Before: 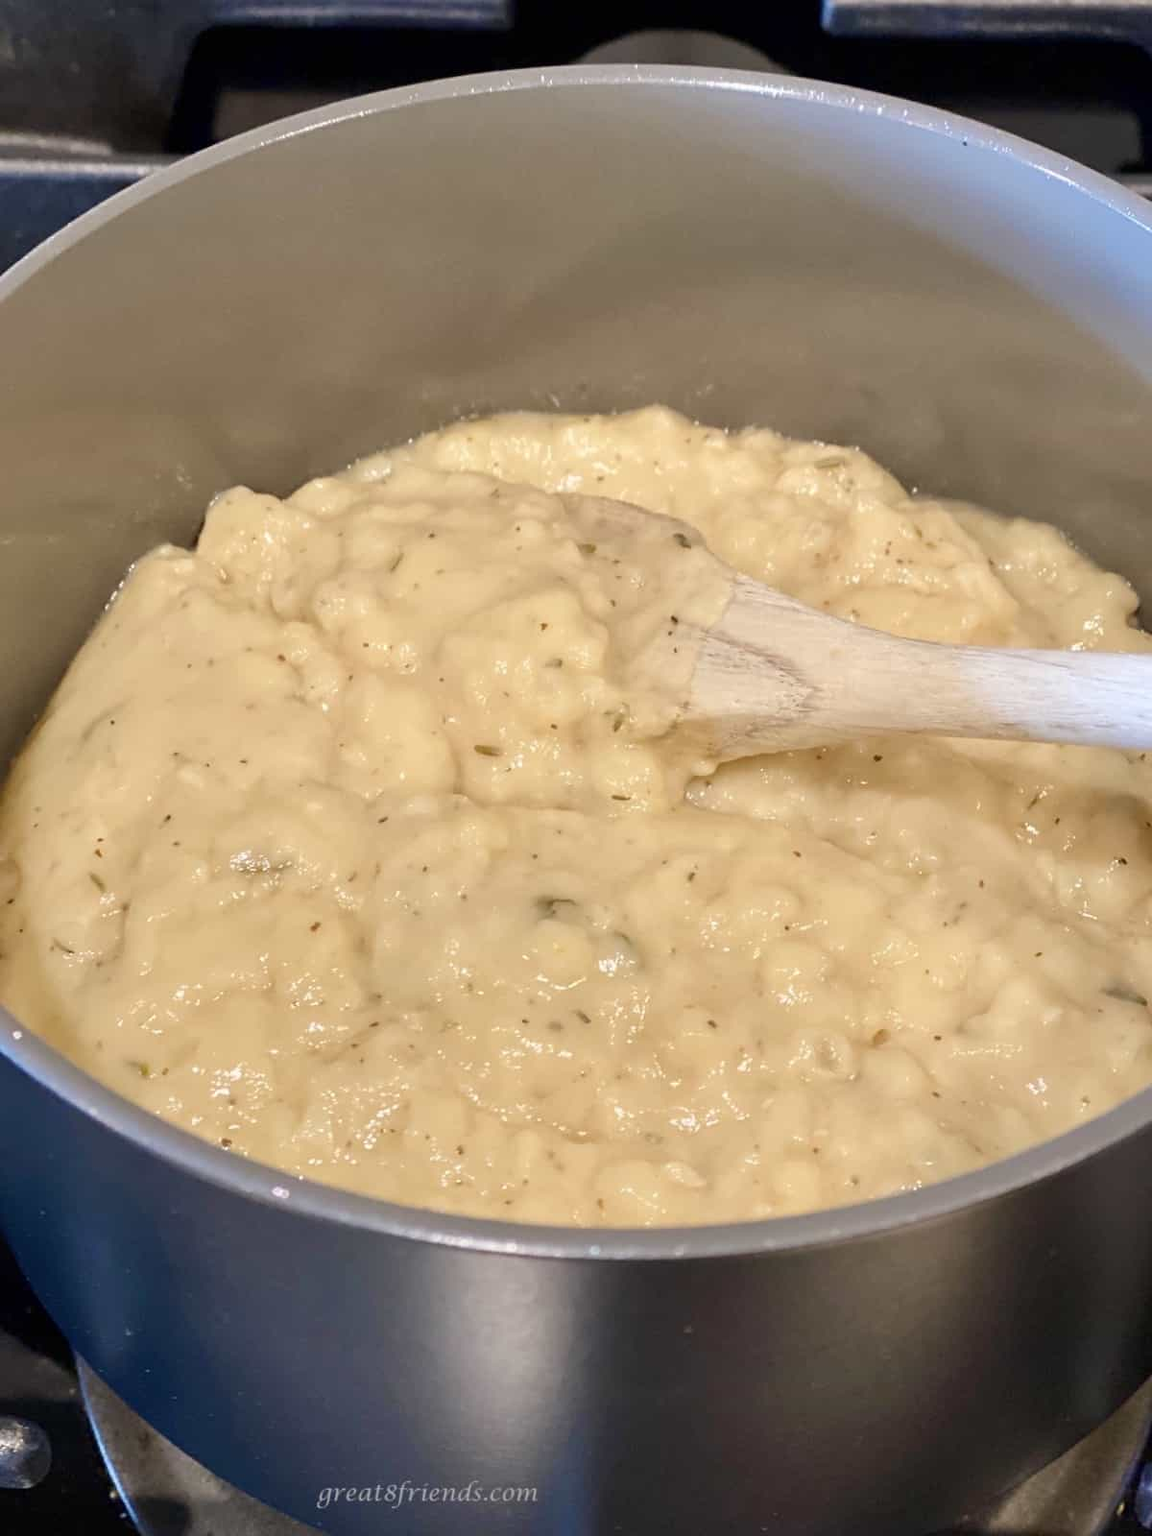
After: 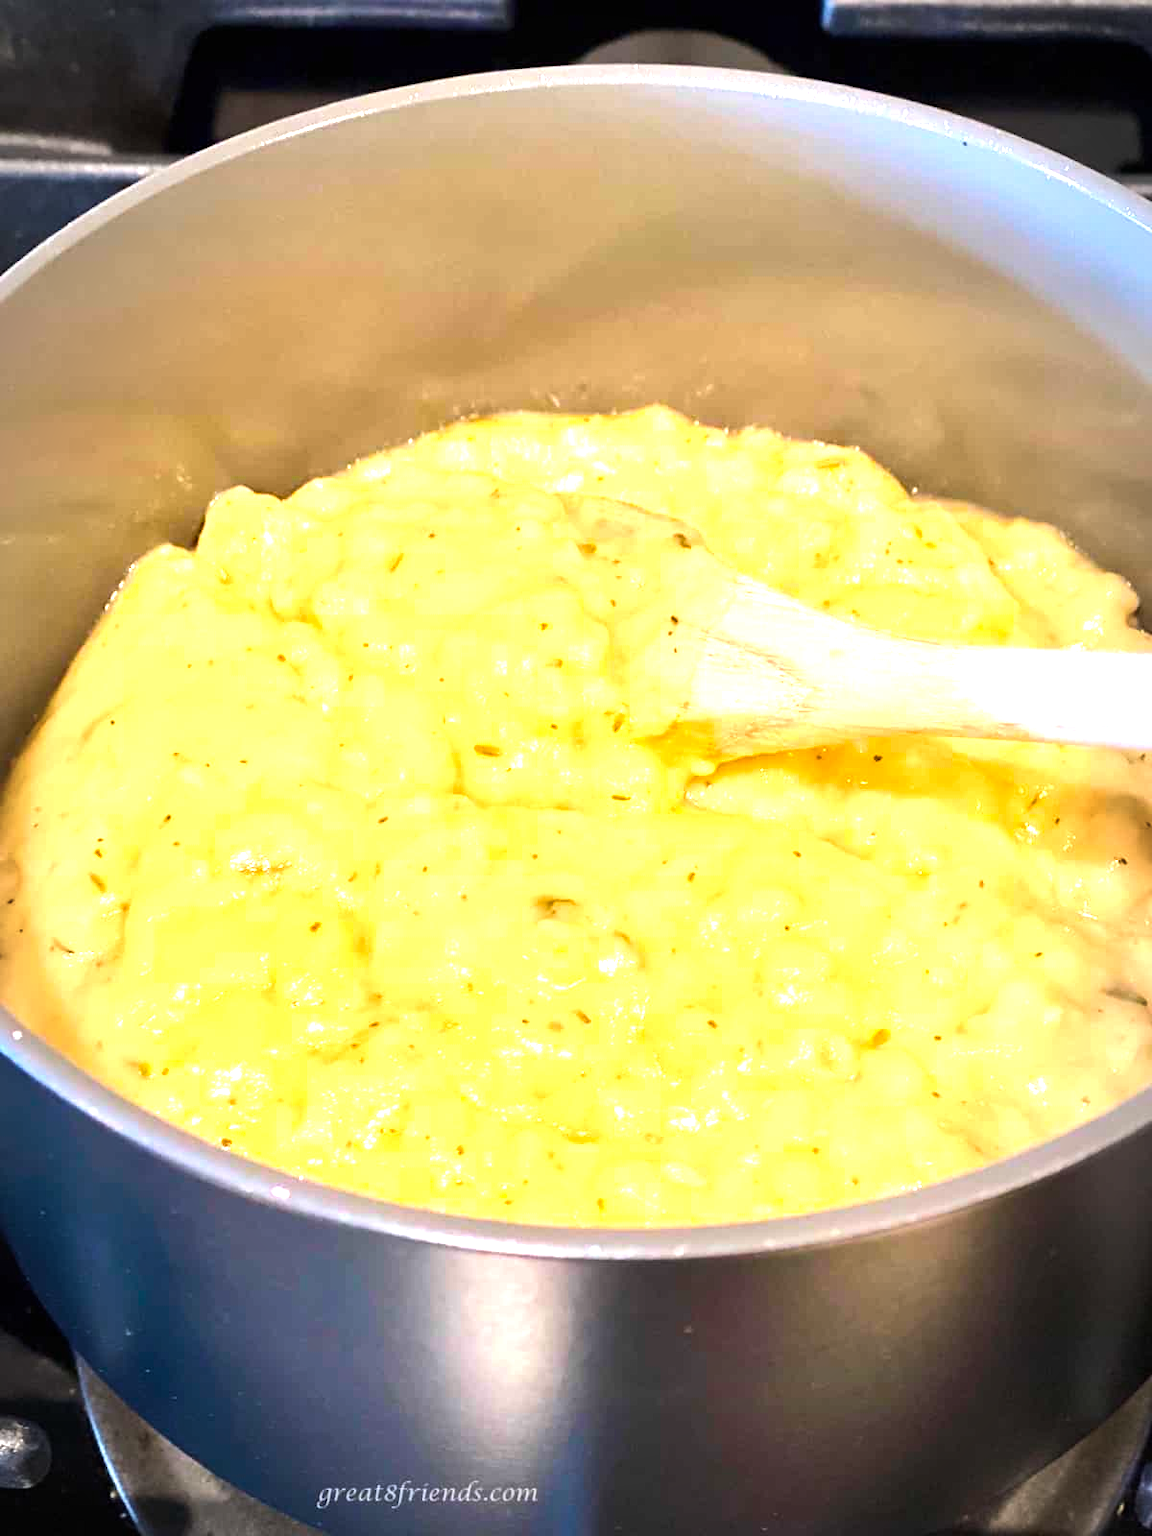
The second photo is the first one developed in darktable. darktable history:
color balance rgb: linear chroma grading › shadows -10%, linear chroma grading › global chroma 20%, perceptual saturation grading › global saturation 15%, perceptual brilliance grading › global brilliance 30%, perceptual brilliance grading › highlights 12%, perceptual brilliance grading › mid-tones 24%, global vibrance 20%
vignetting: automatic ratio true
